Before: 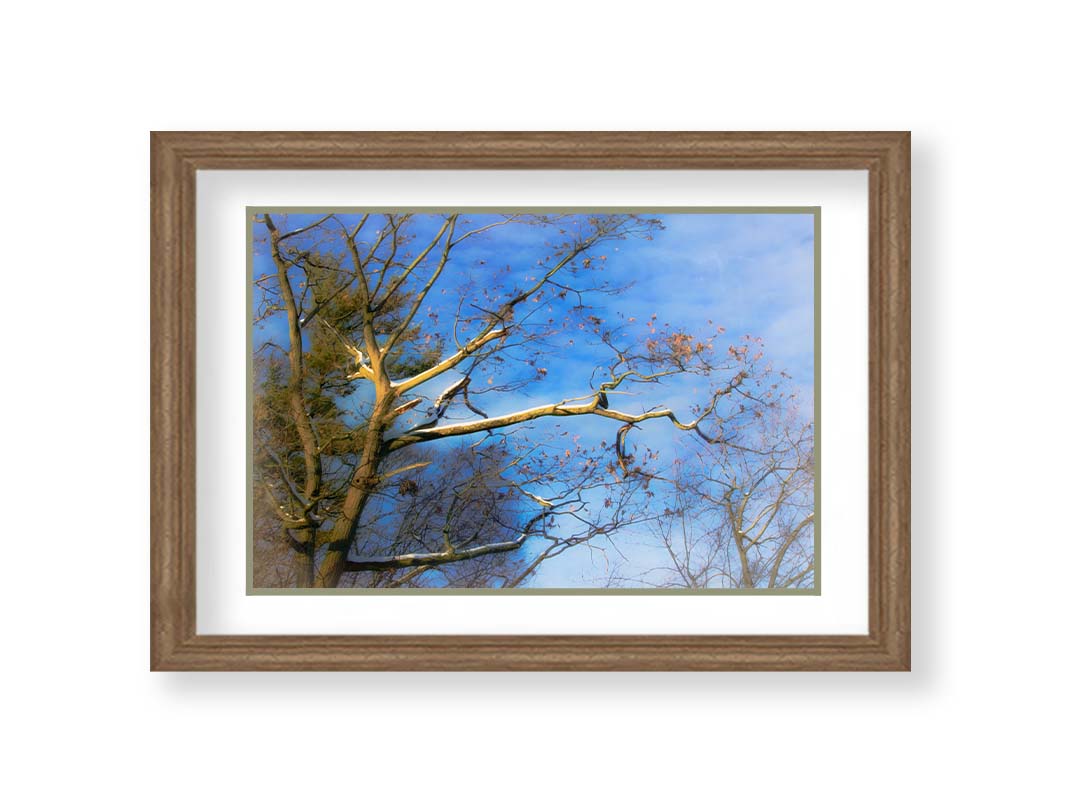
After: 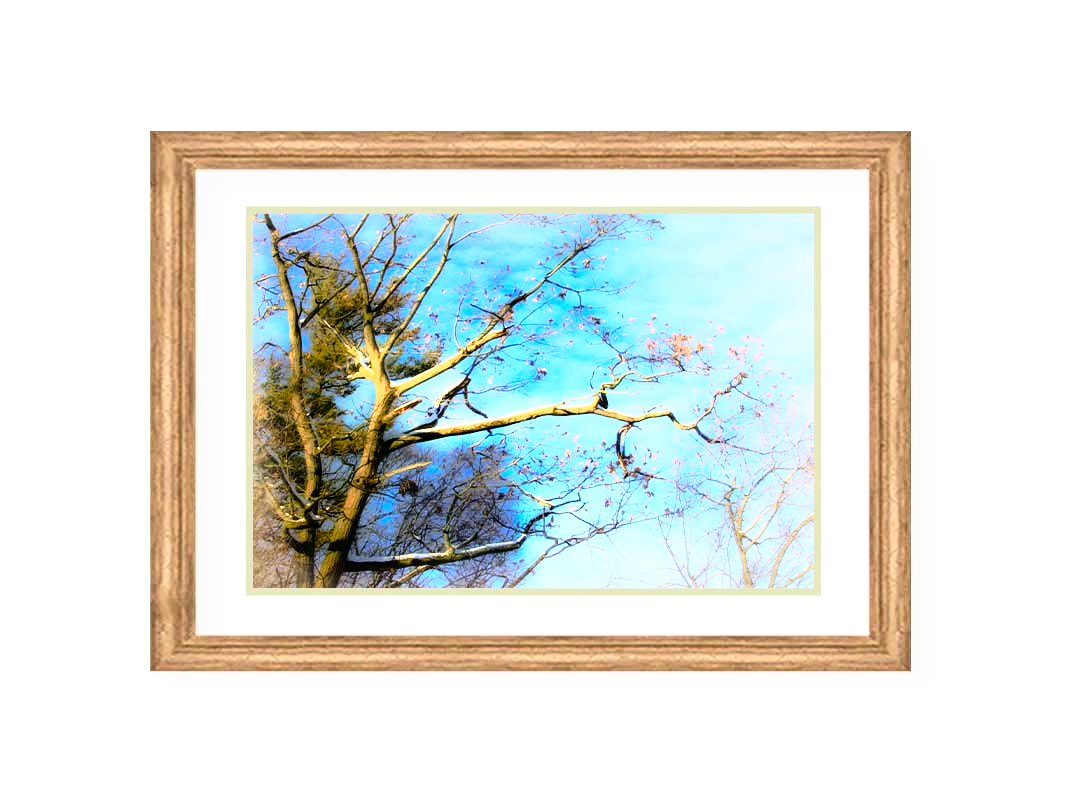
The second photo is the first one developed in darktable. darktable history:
color balance rgb: linear chroma grading › shadows 32%, linear chroma grading › global chroma -2%, linear chroma grading › mid-tones 4%, perceptual saturation grading › global saturation -2%, perceptual saturation grading › highlights -8%, perceptual saturation grading › mid-tones 8%, perceptual saturation grading › shadows 4%, perceptual brilliance grading › highlights 8%, perceptual brilliance grading › mid-tones 4%, perceptual brilliance grading › shadows 2%, global vibrance 16%, saturation formula JzAzBz (2021)
contrast brightness saturation: saturation -0.05
rgb curve: curves: ch0 [(0, 0) (0.21, 0.15) (0.24, 0.21) (0.5, 0.75) (0.75, 0.96) (0.89, 0.99) (1, 1)]; ch1 [(0, 0.02) (0.21, 0.13) (0.25, 0.2) (0.5, 0.67) (0.75, 0.9) (0.89, 0.97) (1, 1)]; ch2 [(0, 0.02) (0.21, 0.13) (0.25, 0.2) (0.5, 0.67) (0.75, 0.9) (0.89, 0.97) (1, 1)], compensate middle gray true
